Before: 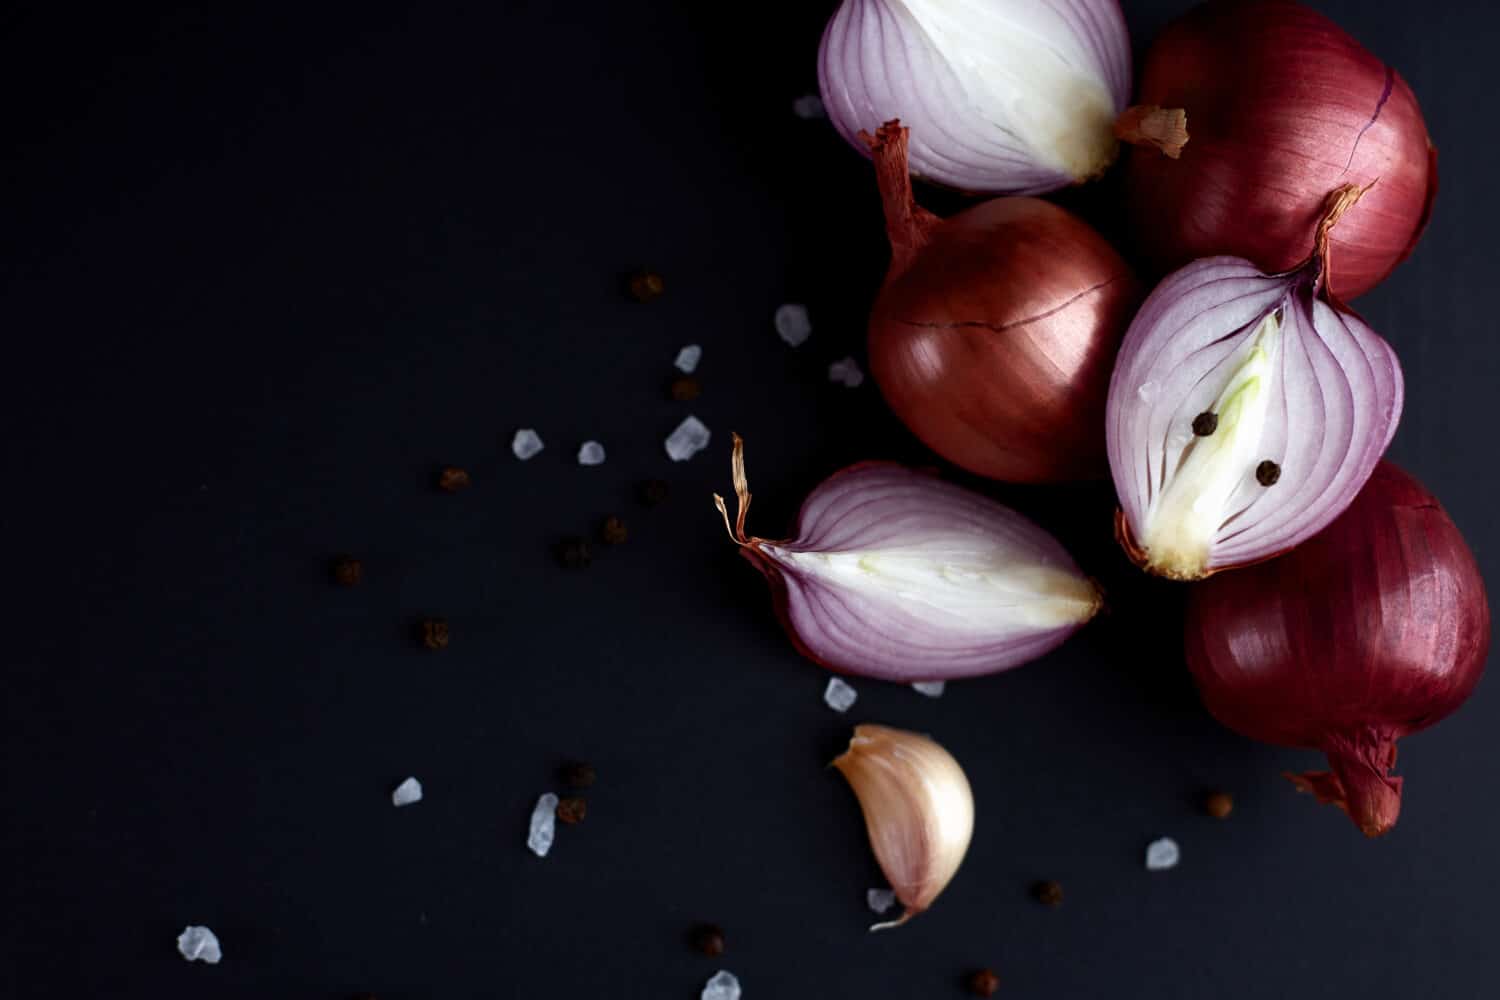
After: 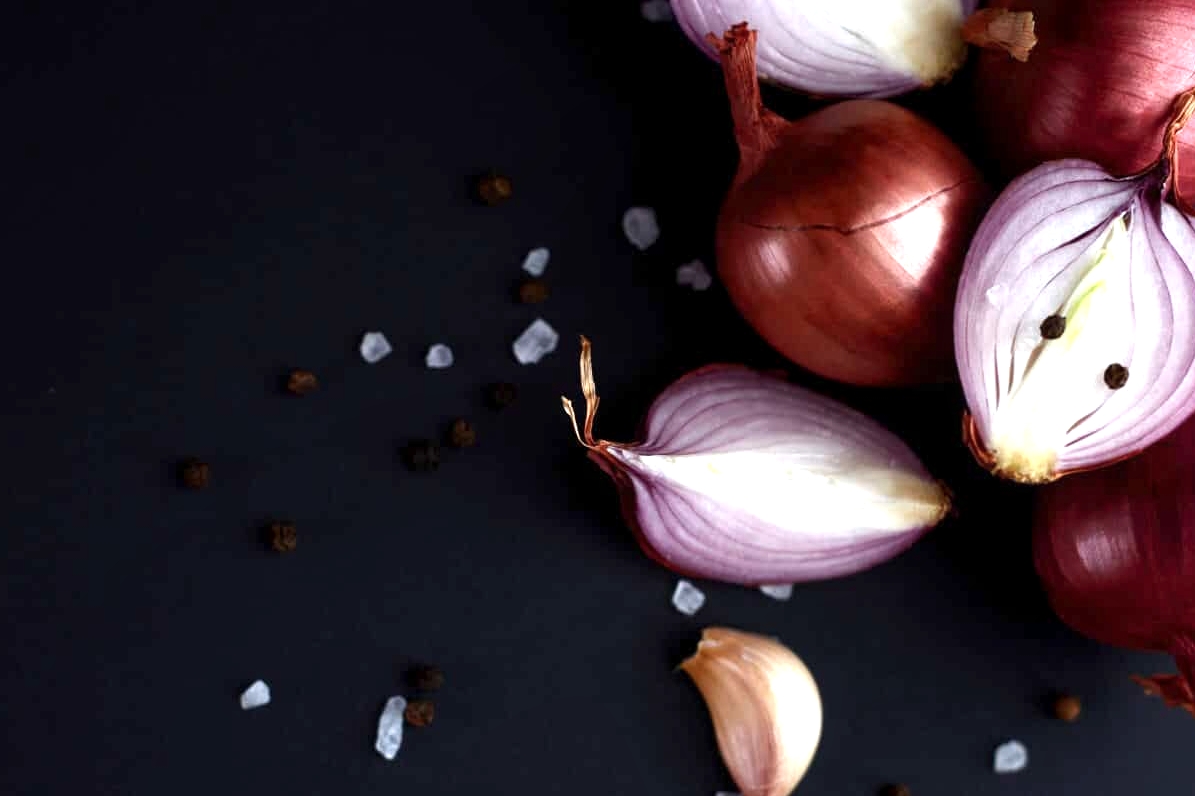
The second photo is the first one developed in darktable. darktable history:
exposure: black level correction 0, exposure 0.694 EV, compensate exposure bias true, compensate highlight preservation false
local contrast: highlights 107%, shadows 99%, detail 119%, midtone range 0.2
crop and rotate: left 10.177%, top 9.787%, right 10.102%, bottom 10.576%
